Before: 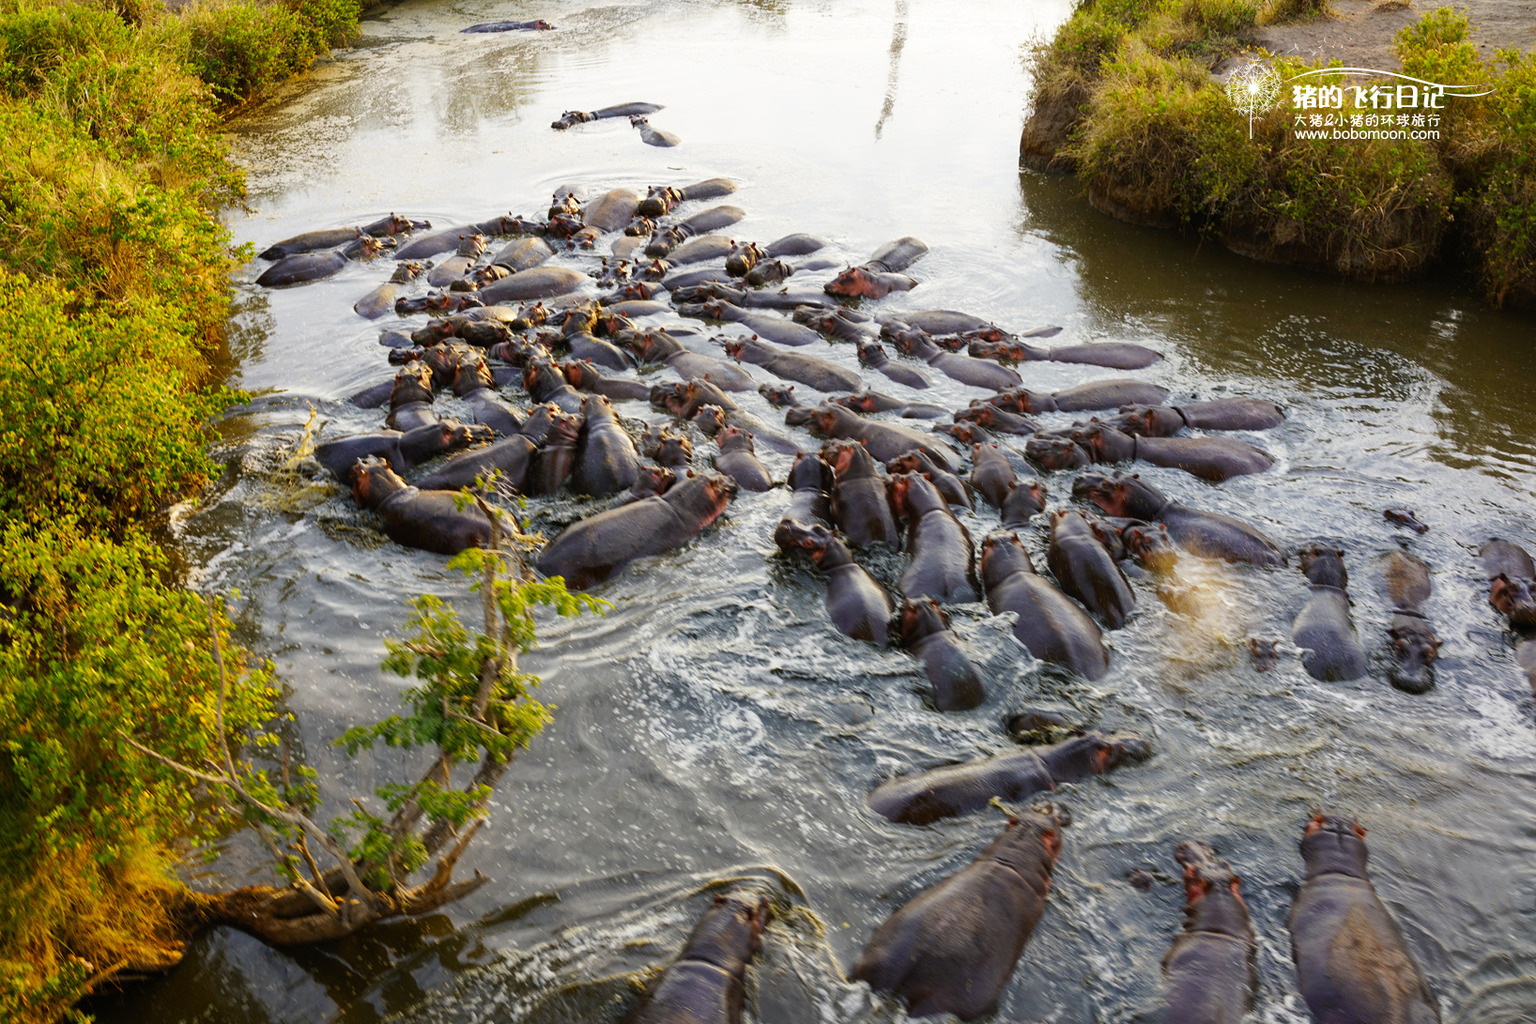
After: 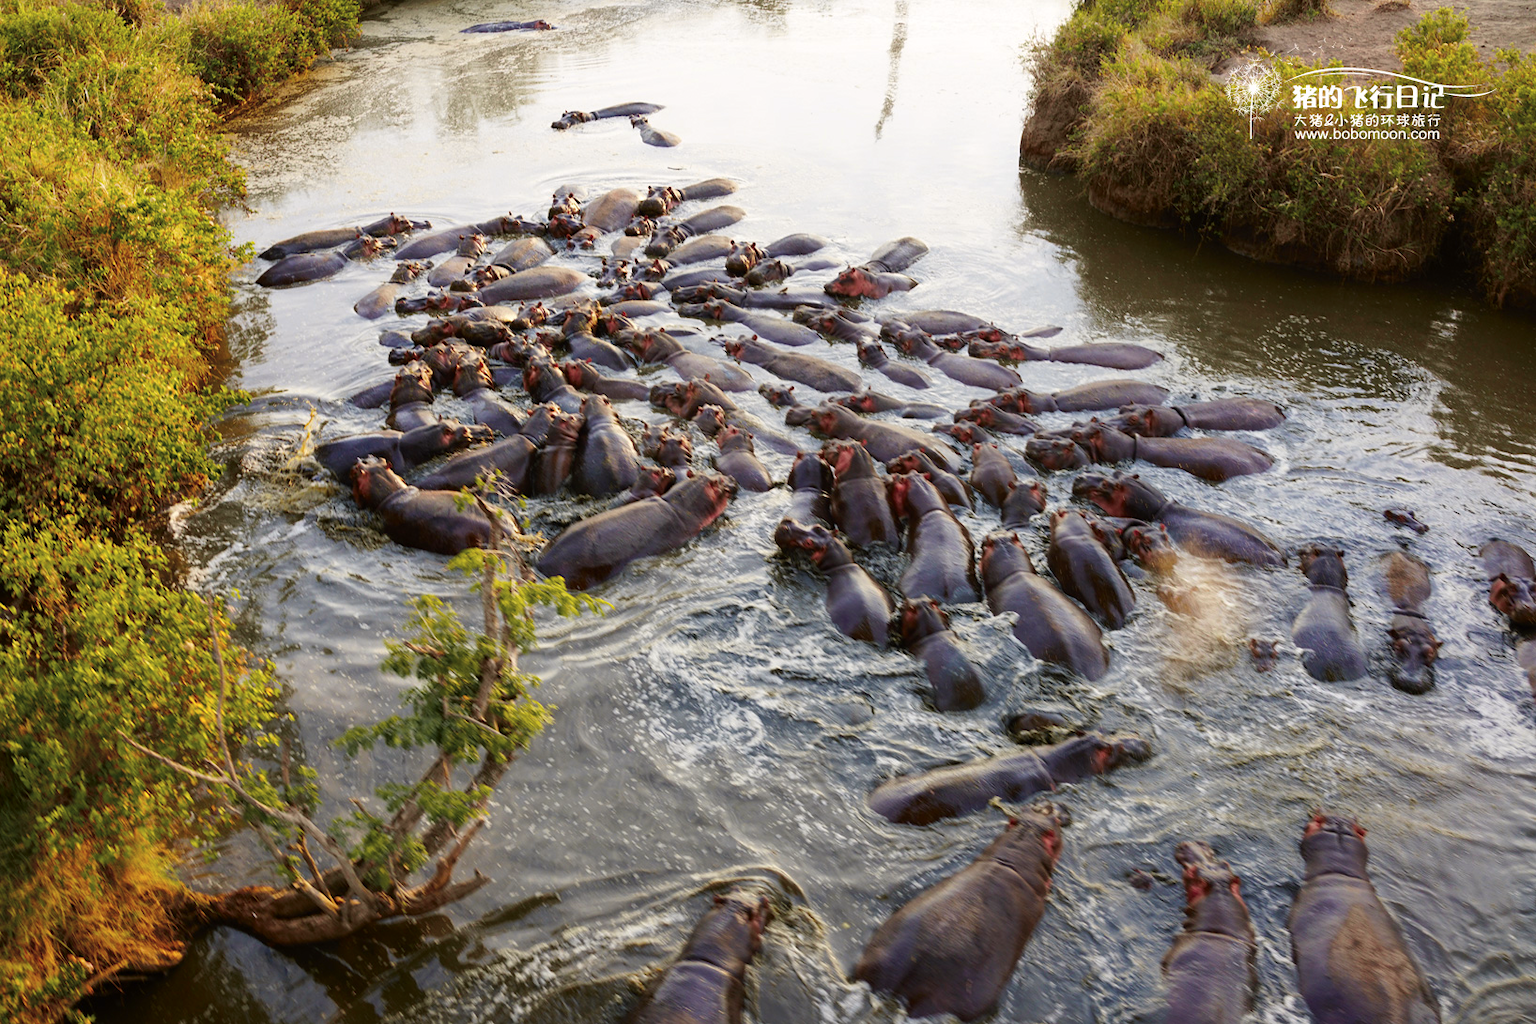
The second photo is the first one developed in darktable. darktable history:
tone curve: curves: ch1 [(0, 0) (0.214, 0.291) (0.372, 0.44) (0.463, 0.476) (0.498, 0.502) (0.521, 0.531) (1, 1)]; ch2 [(0, 0) (0.456, 0.447) (0.5, 0.5) (0.547, 0.557) (0.592, 0.57) (0.631, 0.602) (1, 1)], color space Lab, independent channels, preserve colors none
